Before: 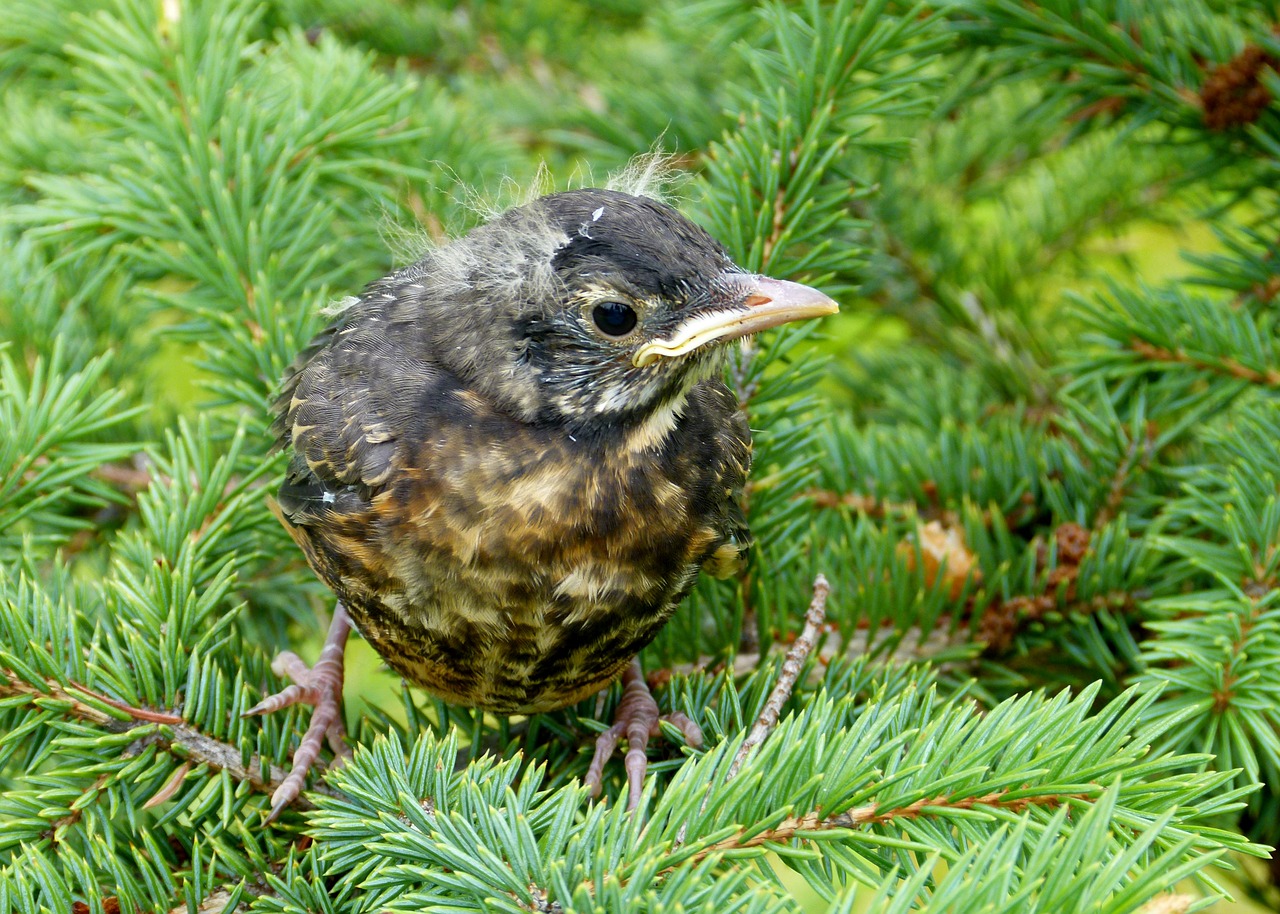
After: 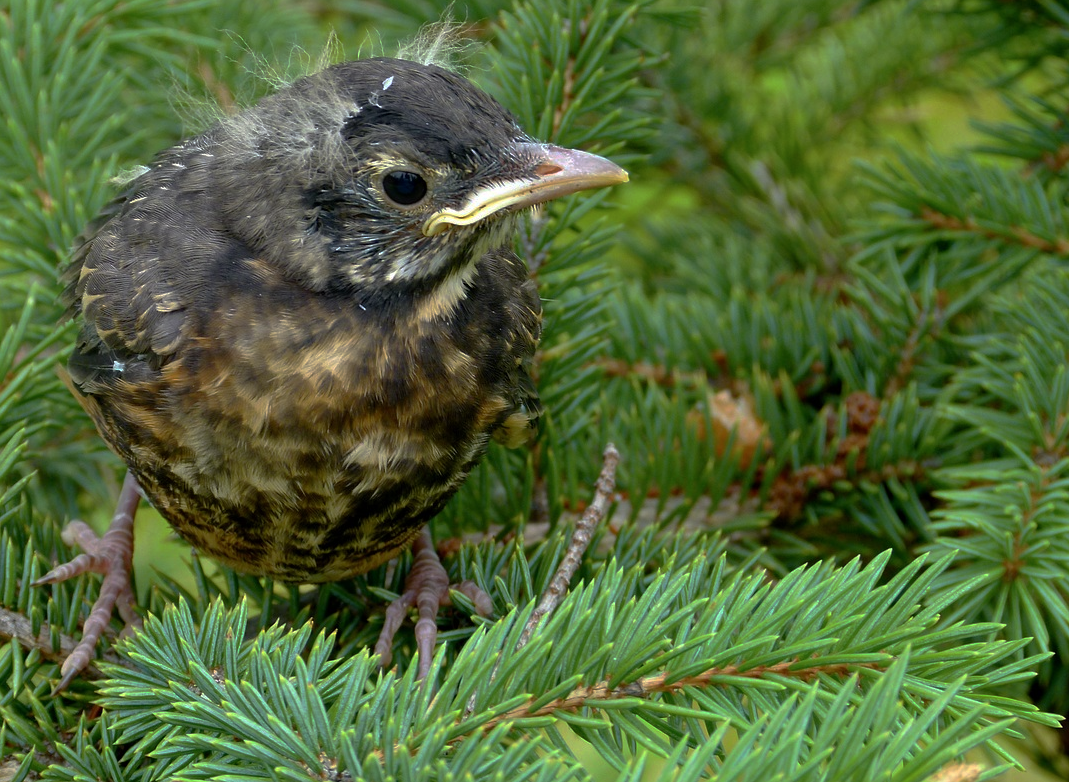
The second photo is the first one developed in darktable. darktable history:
base curve: curves: ch0 [(0, 0) (0.826, 0.587) (1, 1)], preserve colors none
crop: left 16.481%, top 14.426%
